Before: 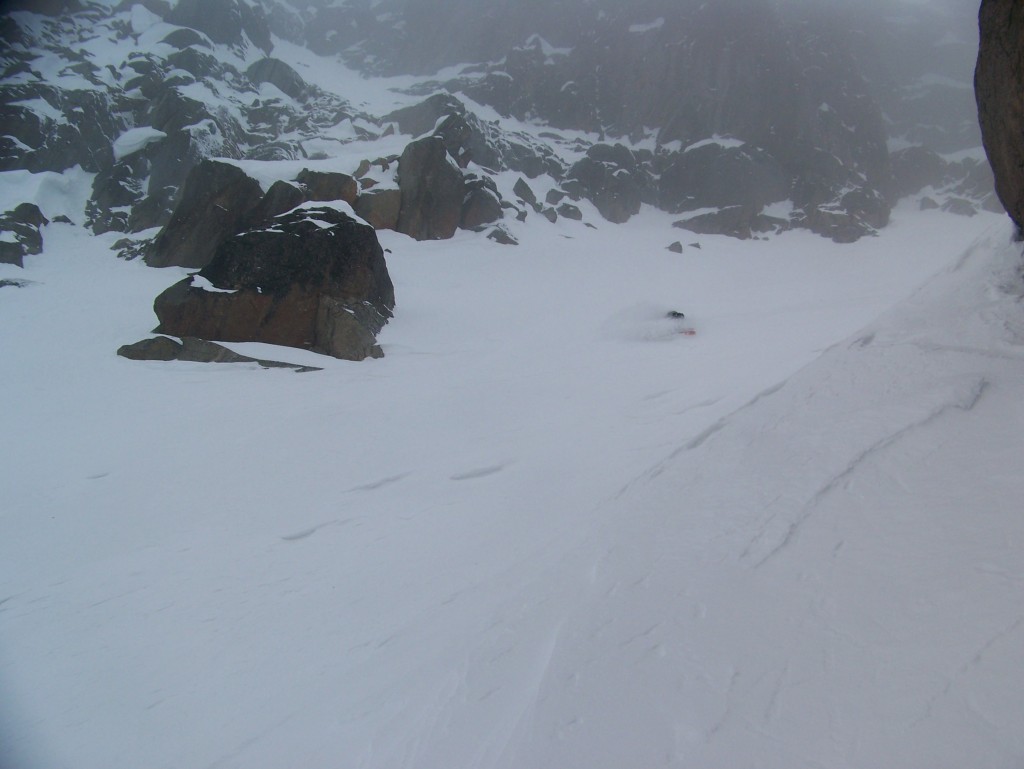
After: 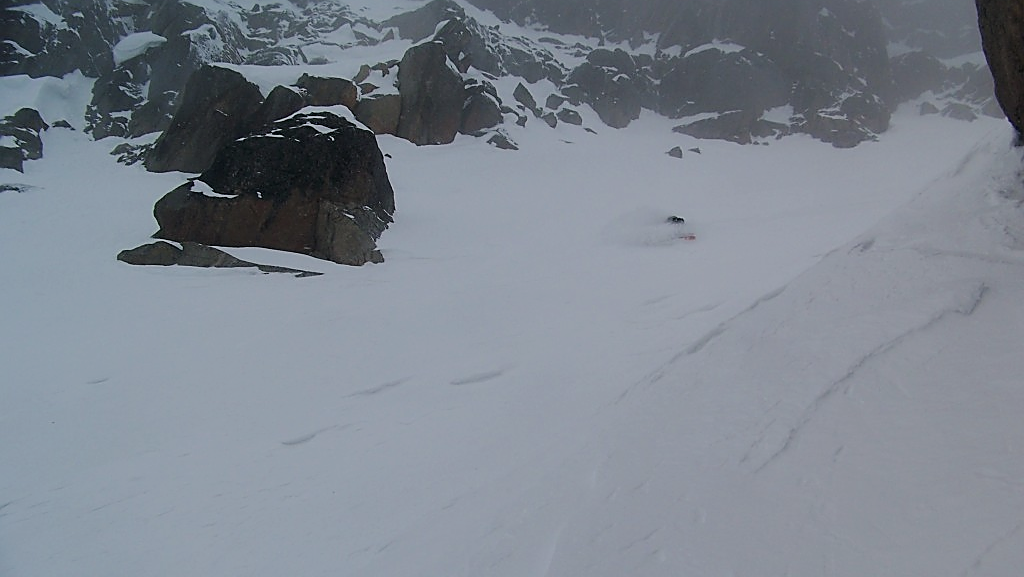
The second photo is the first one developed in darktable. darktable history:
crop and rotate: top 12.369%, bottom 12.564%
filmic rgb: black relative exposure -8.02 EV, white relative exposure 4.02 EV, hardness 4.15
sharpen: radius 1.384, amount 1.241, threshold 0.677
contrast brightness saturation: contrast 0.035, brightness -0.044
